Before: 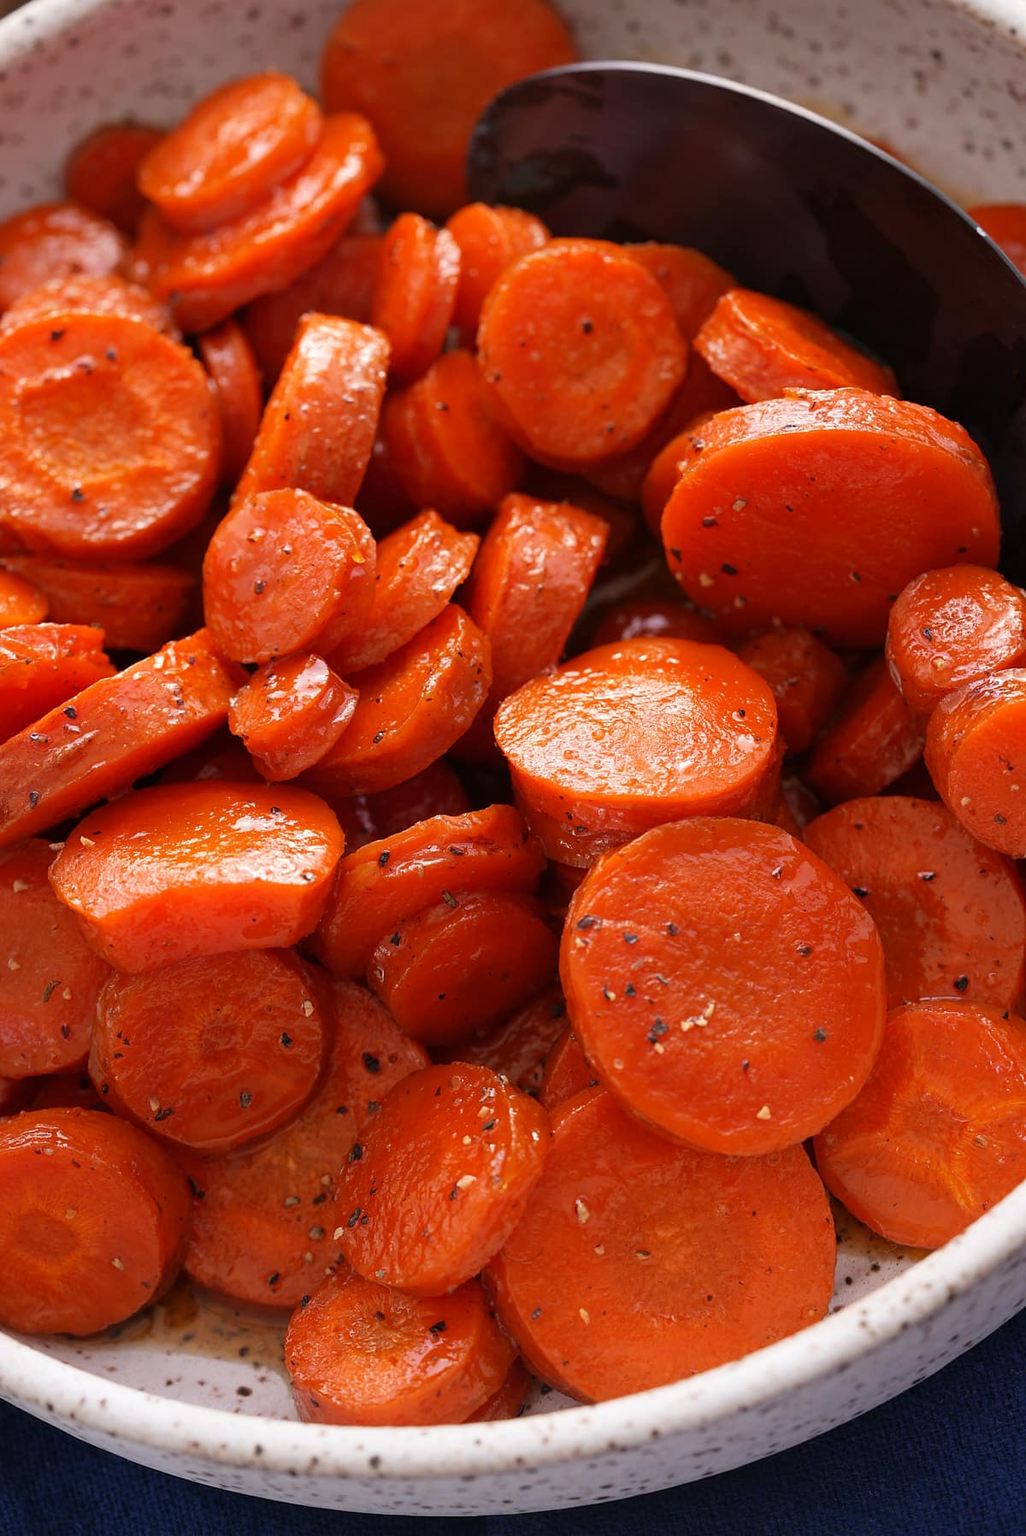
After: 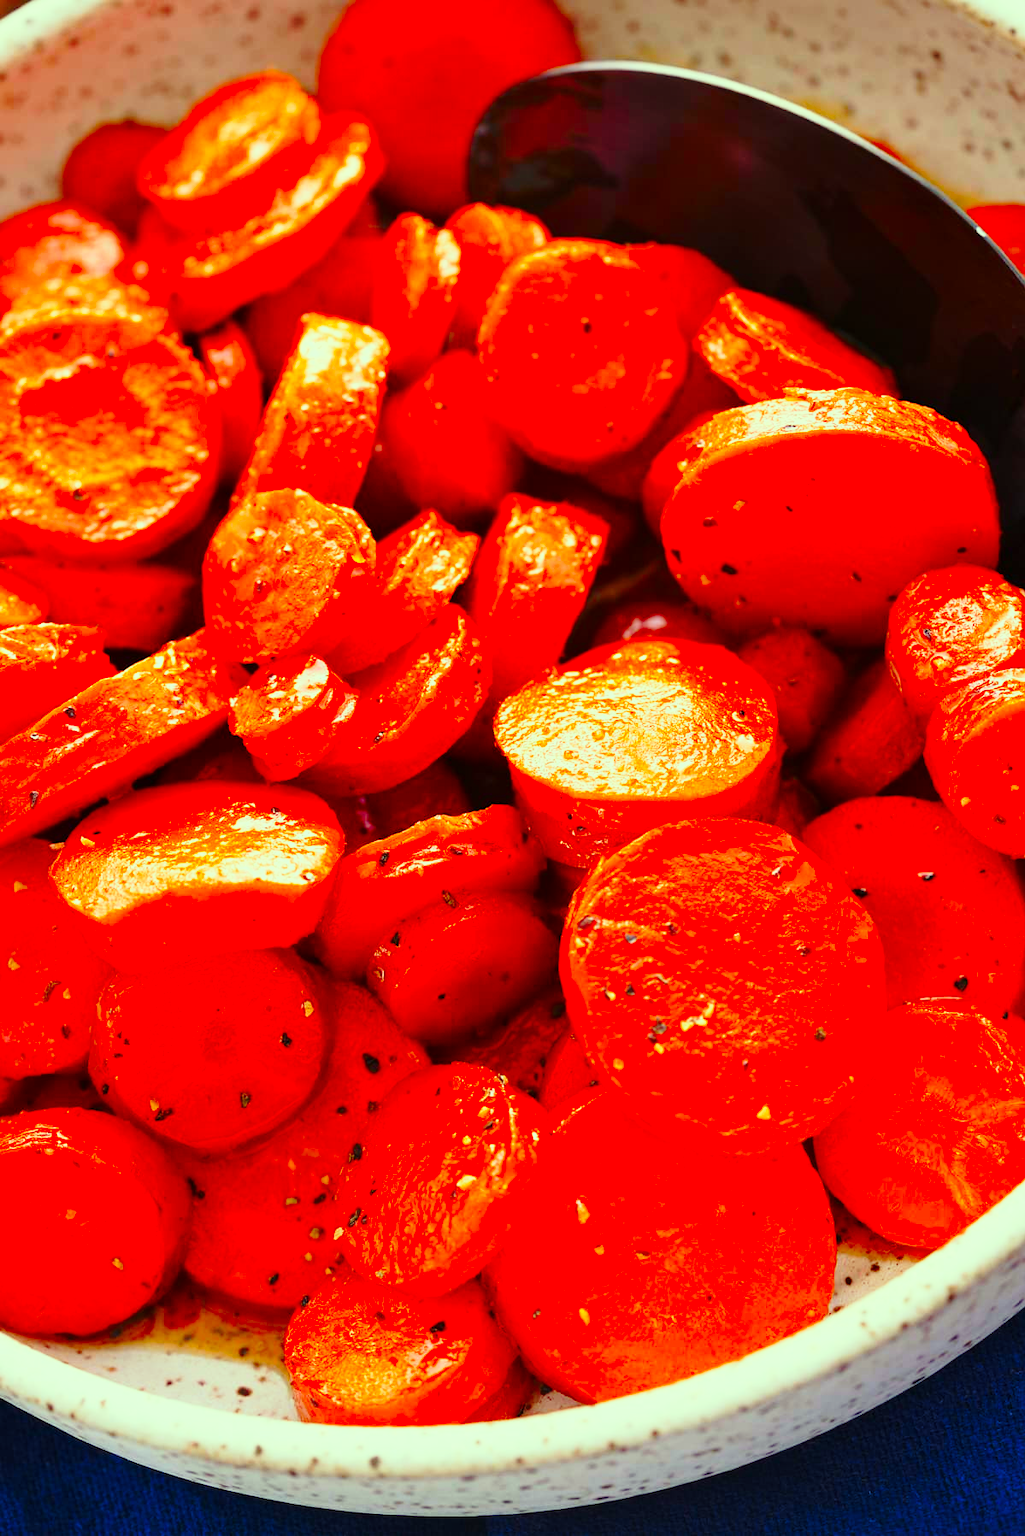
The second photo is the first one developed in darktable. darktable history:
base curve: curves: ch0 [(0, 0) (0.028, 0.03) (0.121, 0.232) (0.46, 0.748) (0.859, 0.968) (1, 1)], preserve colors none
color correction: highlights a* -10.77, highlights b* 9.82, saturation 1.72
